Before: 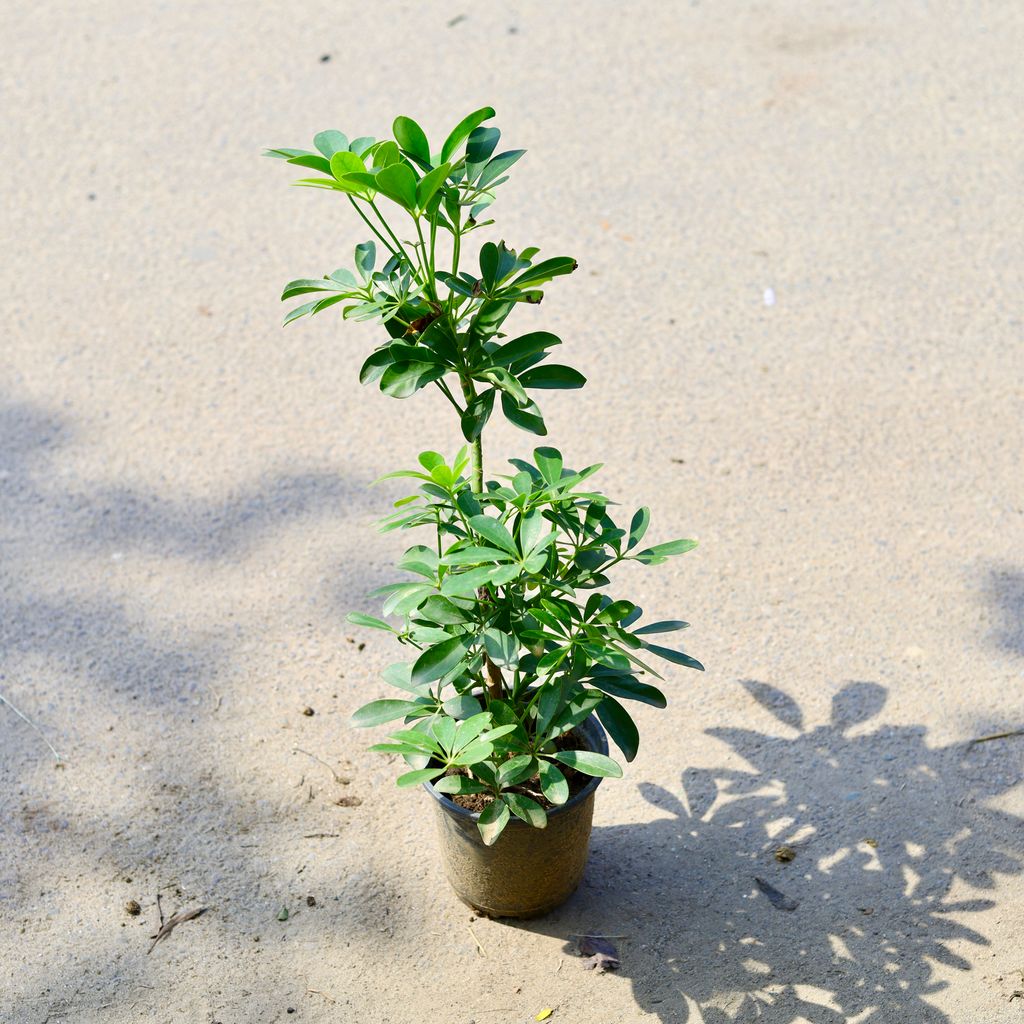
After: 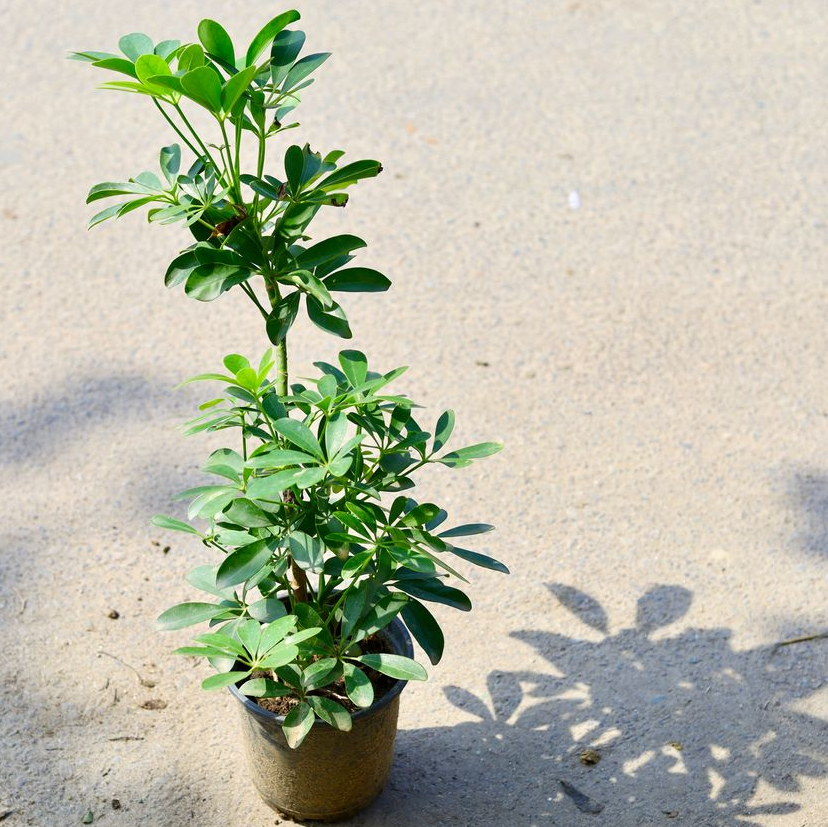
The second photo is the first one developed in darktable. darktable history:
crop: left 19.138%, top 9.56%, bottom 9.634%
